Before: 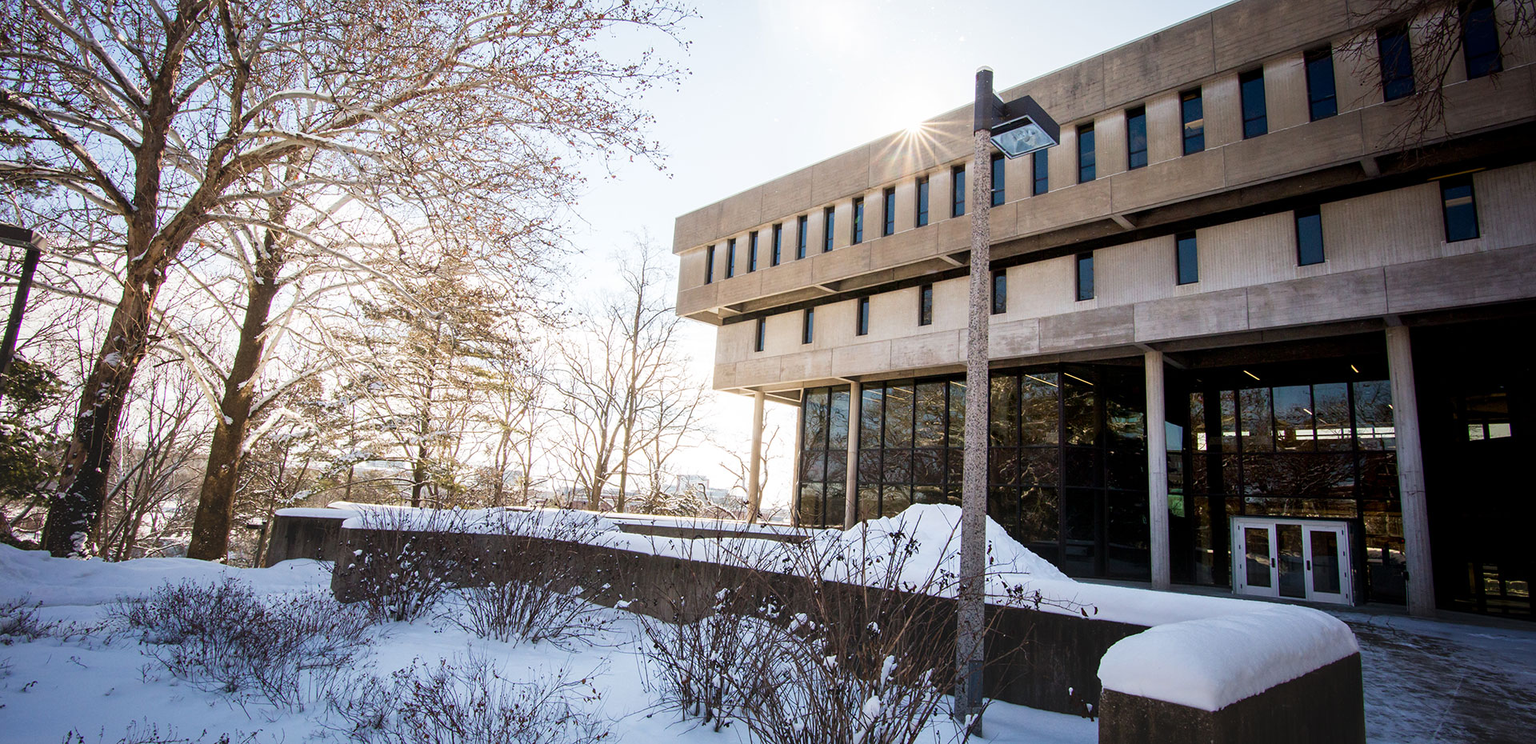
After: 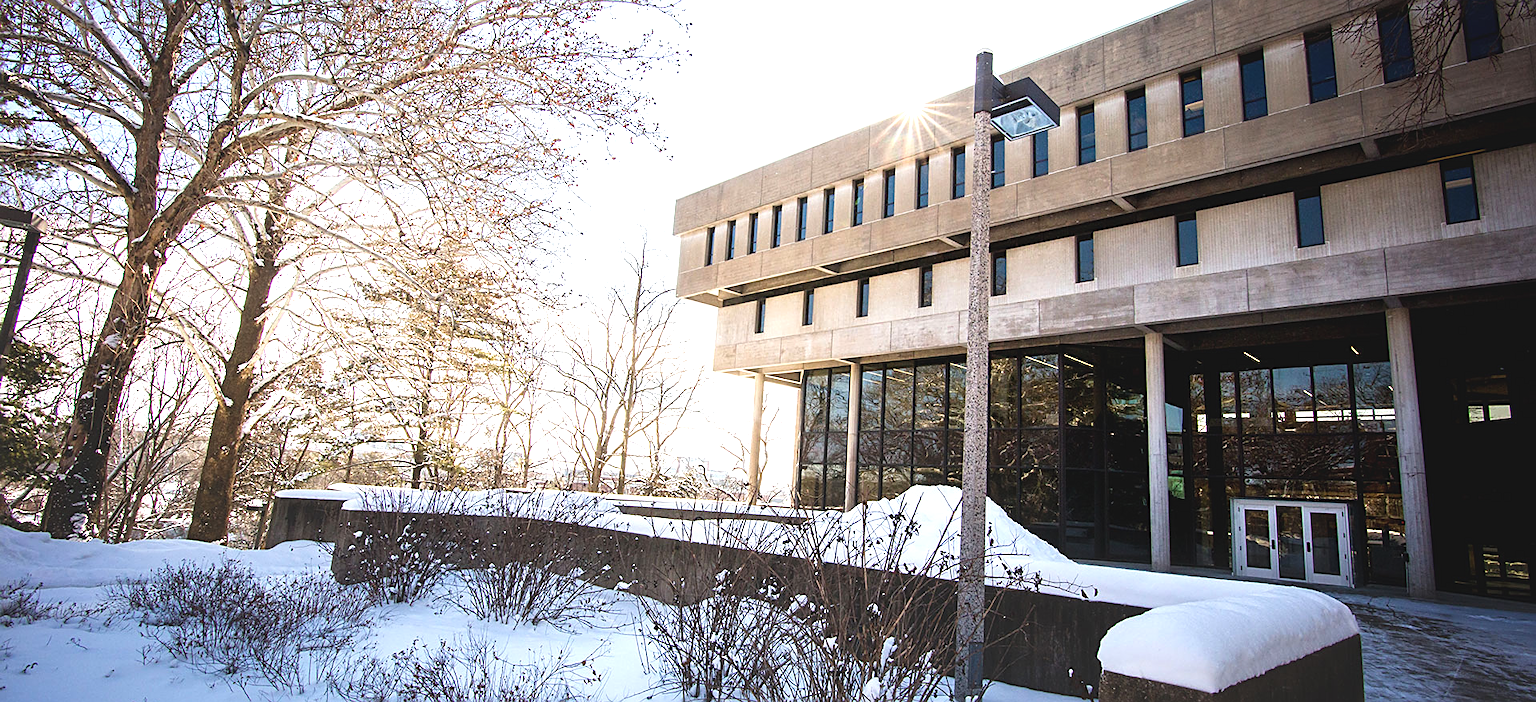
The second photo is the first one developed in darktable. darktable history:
sharpen: on, module defaults
crop and rotate: top 2.479%, bottom 3.018%
exposure: black level correction -0.005, exposure 0.622 EV, compensate highlight preservation false
